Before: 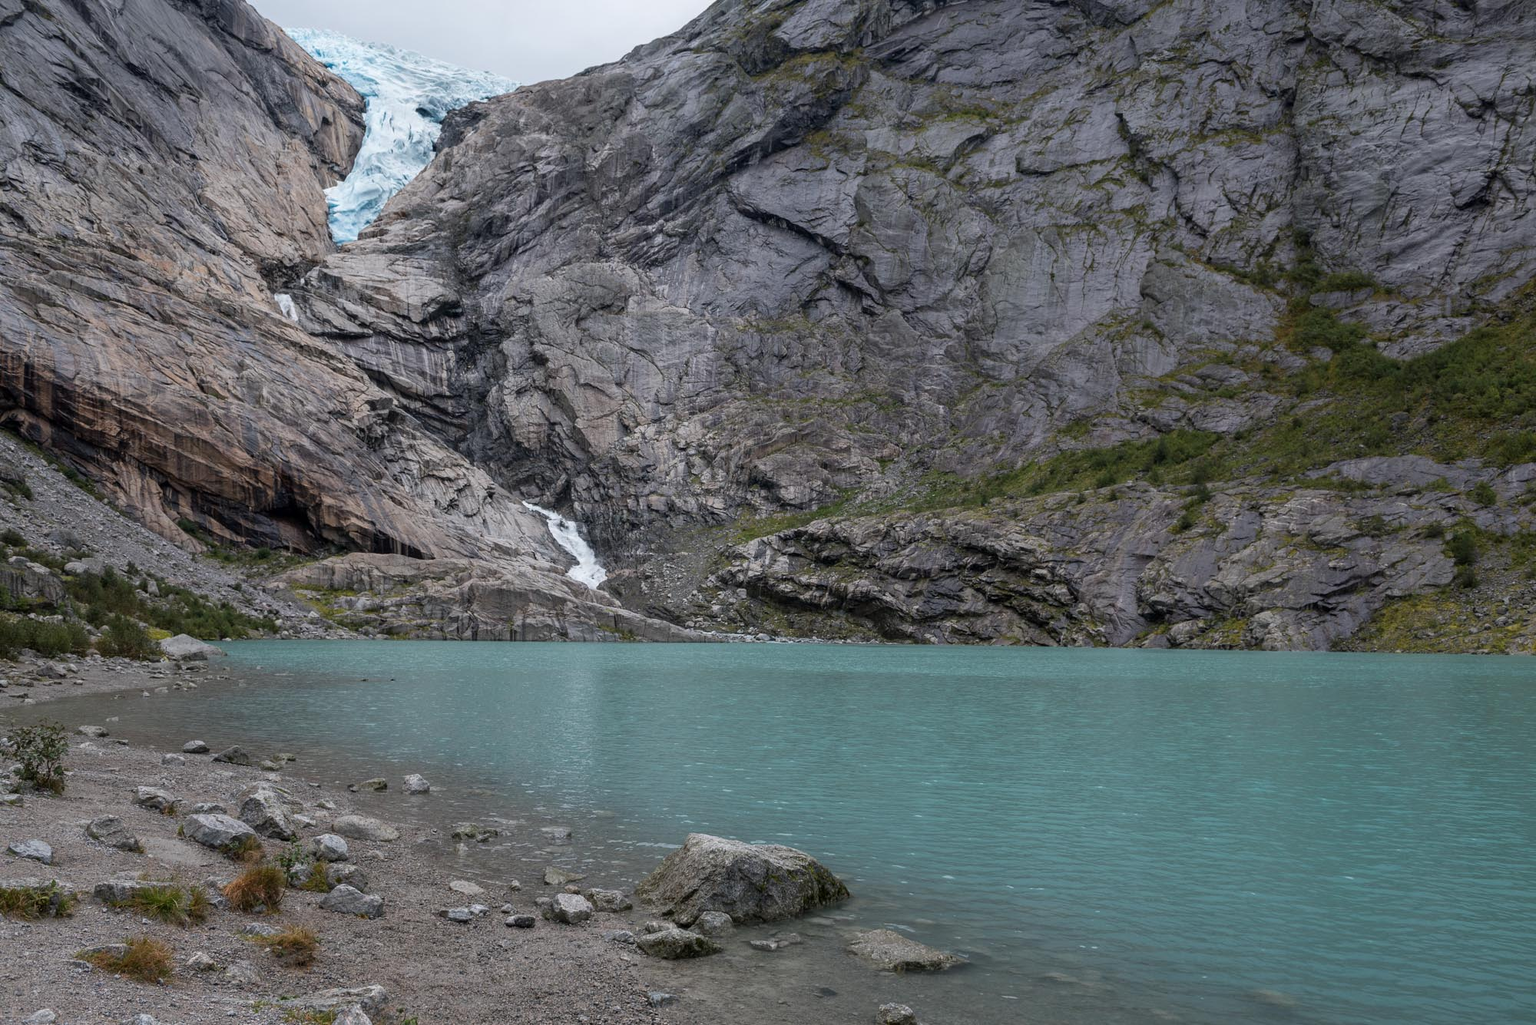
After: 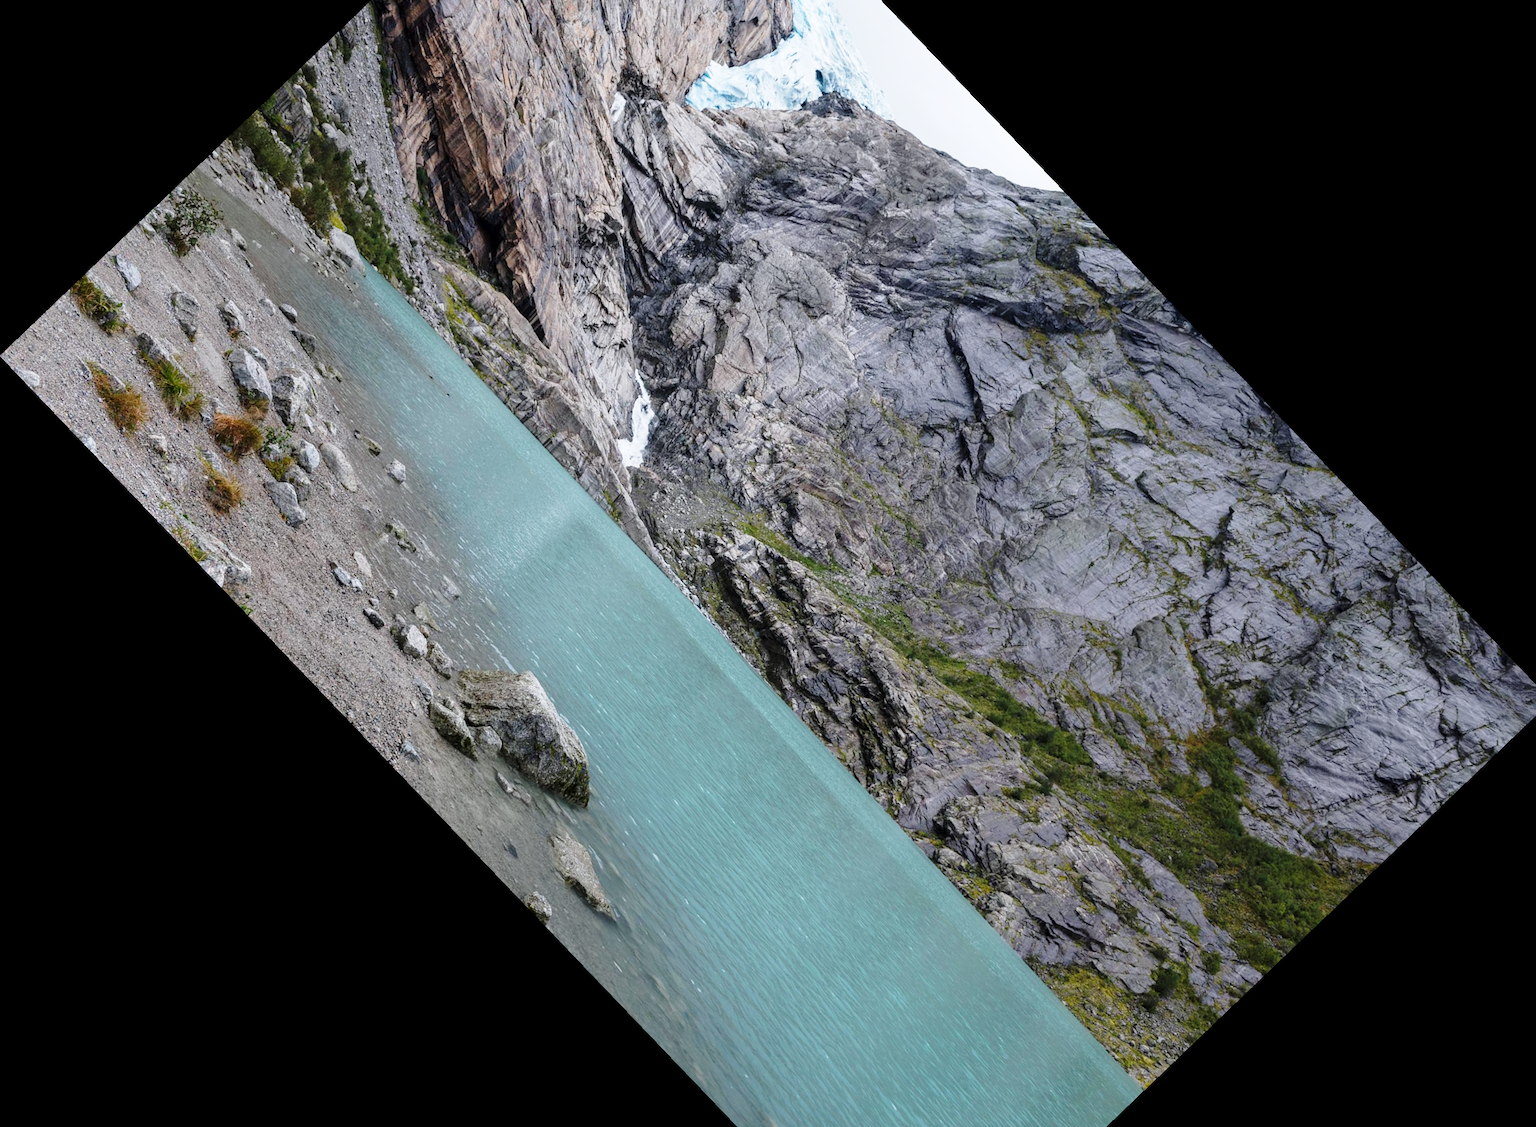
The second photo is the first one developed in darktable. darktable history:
crop and rotate: angle -46.26°, top 16.234%, right 0.912%, bottom 11.704%
white balance: red 0.988, blue 1.017
base curve: curves: ch0 [(0, 0) (0.028, 0.03) (0.121, 0.232) (0.46, 0.748) (0.859, 0.968) (1, 1)], preserve colors none
